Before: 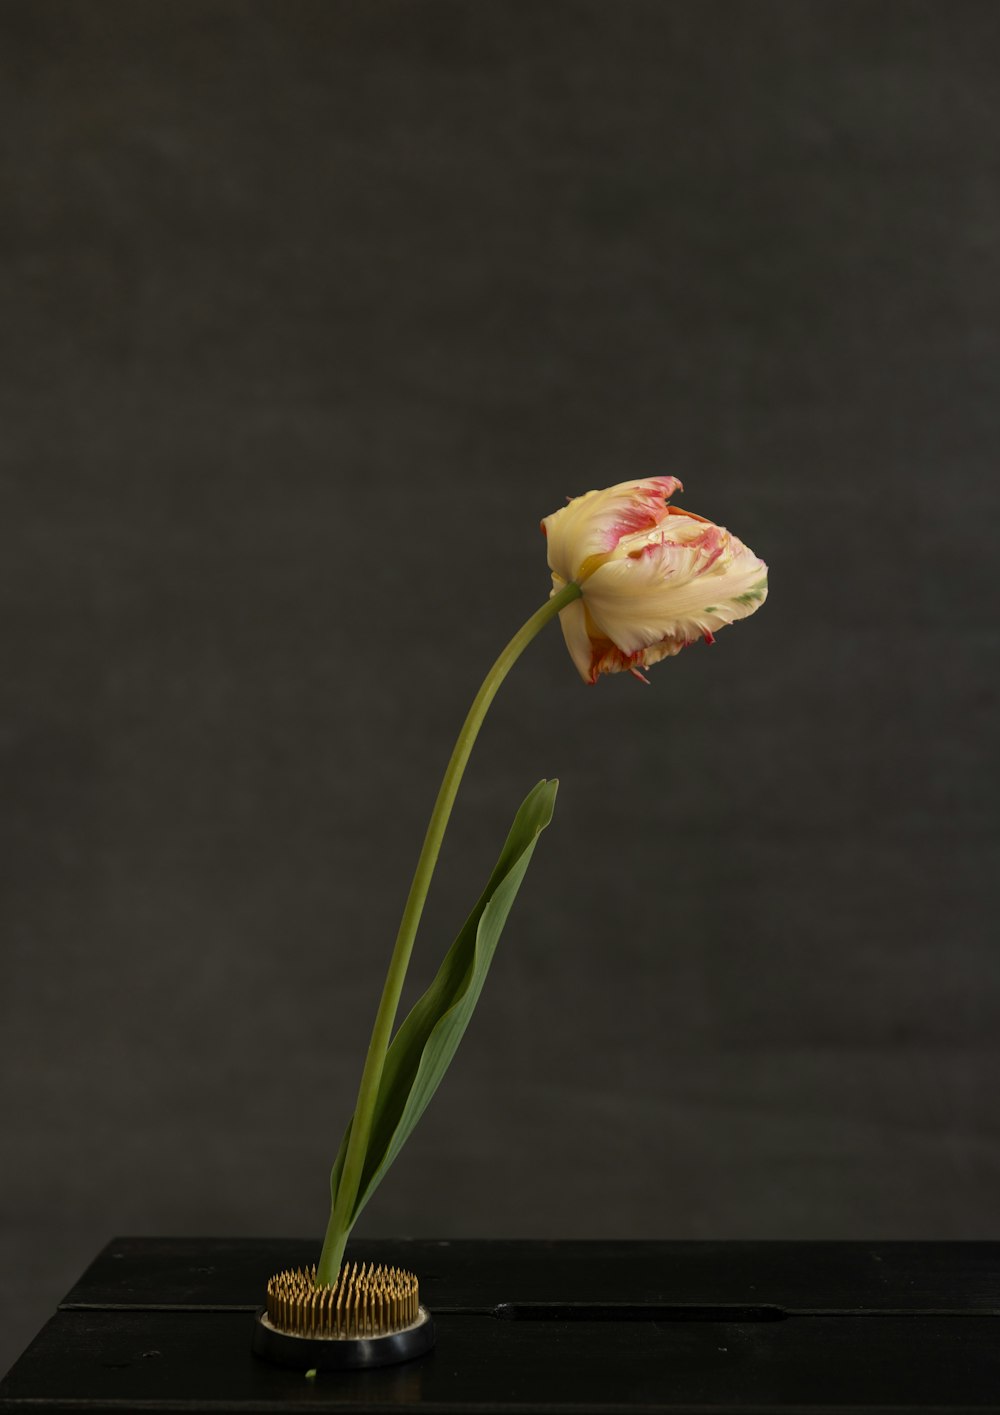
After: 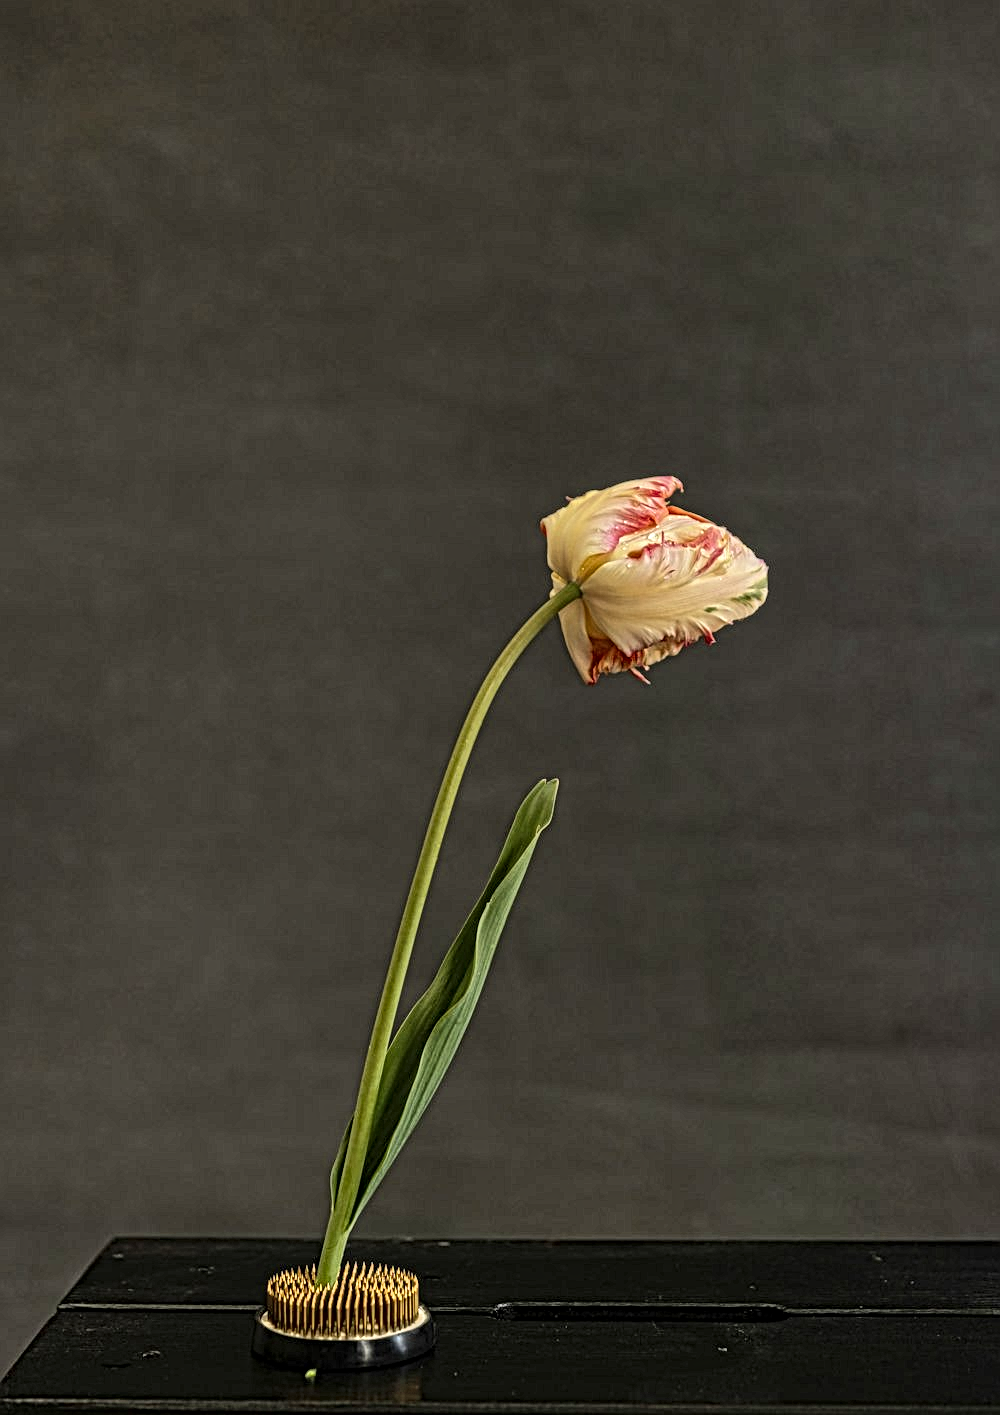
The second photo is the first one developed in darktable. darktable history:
shadows and highlights: radius 133.83, soften with gaussian
local contrast: mode bilateral grid, contrast 20, coarseness 3, detail 300%, midtone range 0.2
